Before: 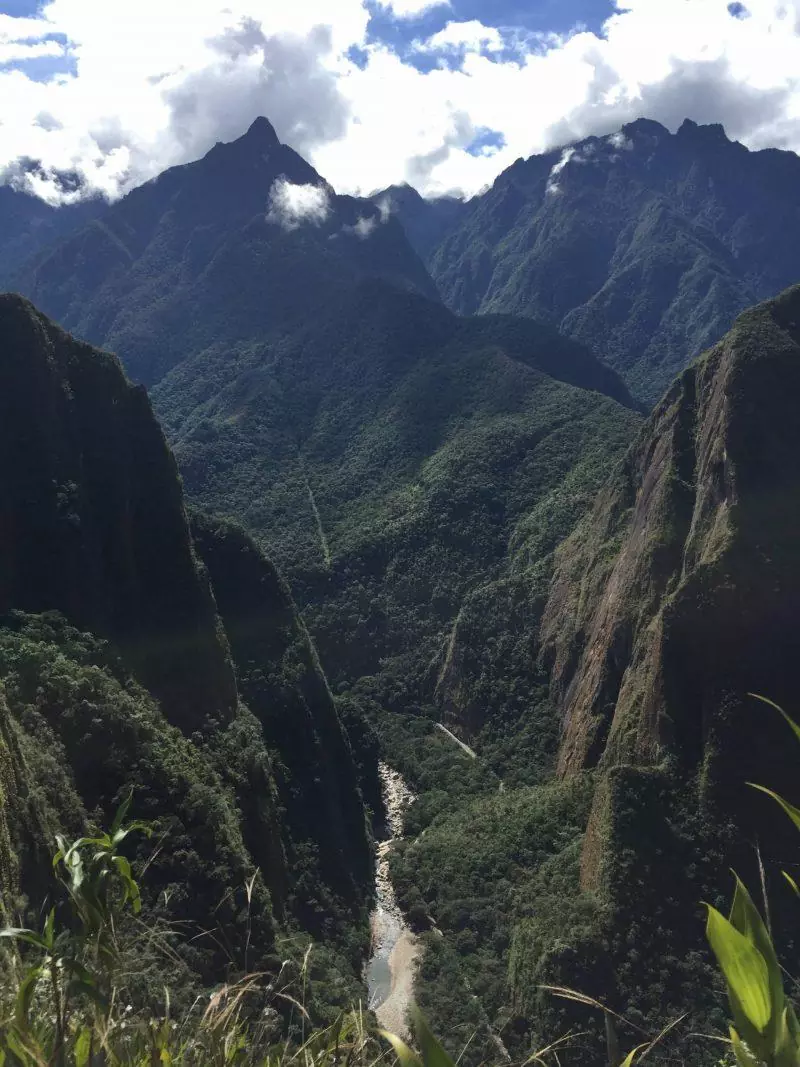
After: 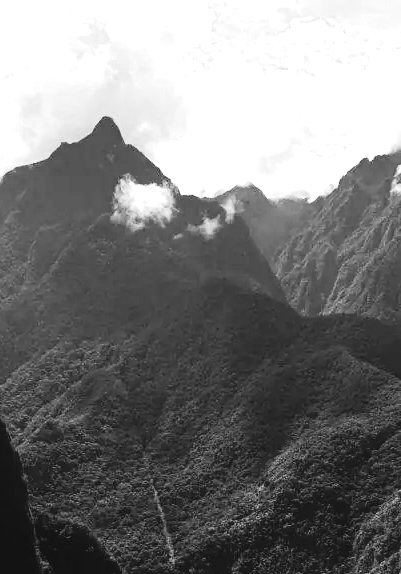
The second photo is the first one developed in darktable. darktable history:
color zones: curves: ch0 [(0, 0.613) (0.01, 0.613) (0.245, 0.448) (0.498, 0.529) (0.642, 0.665) (0.879, 0.777) (0.99, 0.613)]; ch1 [(0, 0) (0.143, 0) (0.286, 0) (0.429, 0) (0.571, 0) (0.714, 0) (0.857, 0)]
tone curve: curves: ch0 [(0, 0.022) (0.114, 0.096) (0.282, 0.299) (0.456, 0.51) (0.613, 0.693) (0.786, 0.843) (0.999, 0.949)]; ch1 [(0, 0) (0.384, 0.365) (0.463, 0.447) (0.486, 0.474) (0.503, 0.5) (0.535, 0.522) (0.555, 0.546) (0.593, 0.599) (0.755, 0.793) (1, 1)]; ch2 [(0, 0) (0.369, 0.375) (0.449, 0.434) (0.501, 0.5) (0.528, 0.517) (0.561, 0.57) (0.612, 0.631) (0.668, 0.659) (1, 1)], preserve colors none
crop: left 19.456%, right 30.309%, bottom 46.127%
tone equalizer: -8 EV -0.719 EV, -7 EV -0.681 EV, -6 EV -0.632 EV, -5 EV -0.37 EV, -3 EV 0.372 EV, -2 EV 0.6 EV, -1 EV 0.685 EV, +0 EV 0.778 EV, edges refinement/feathering 500, mask exposure compensation -1.57 EV, preserve details no
